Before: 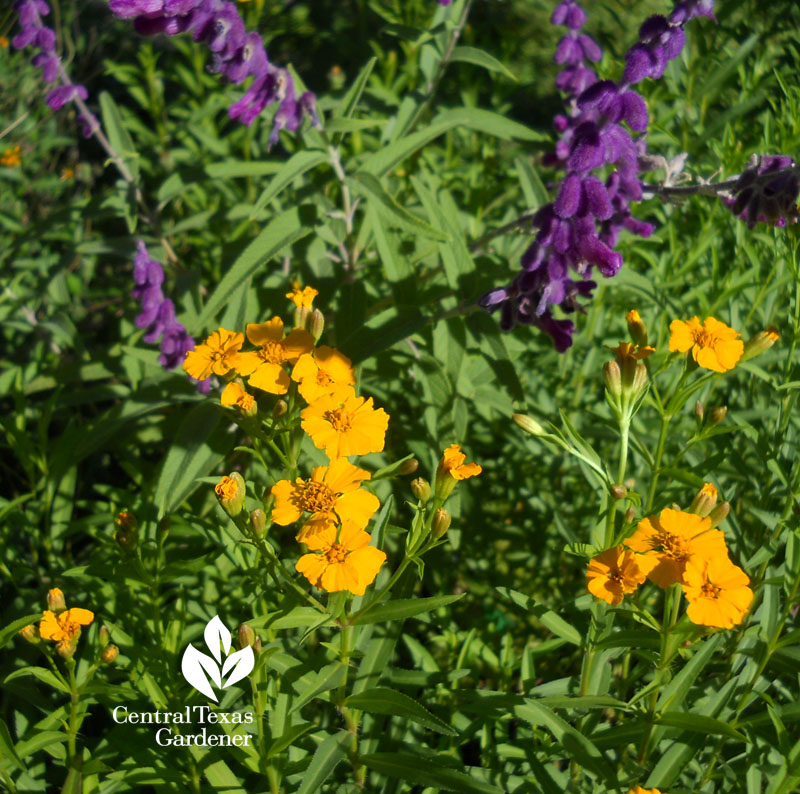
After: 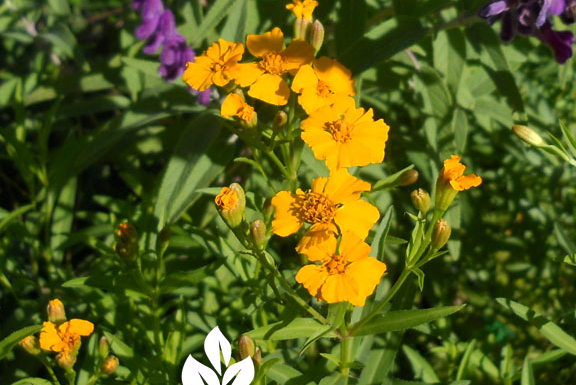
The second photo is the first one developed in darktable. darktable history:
crop: top 36.498%, right 27.964%, bottom 14.995%
white balance: red 1.05, blue 1.072
